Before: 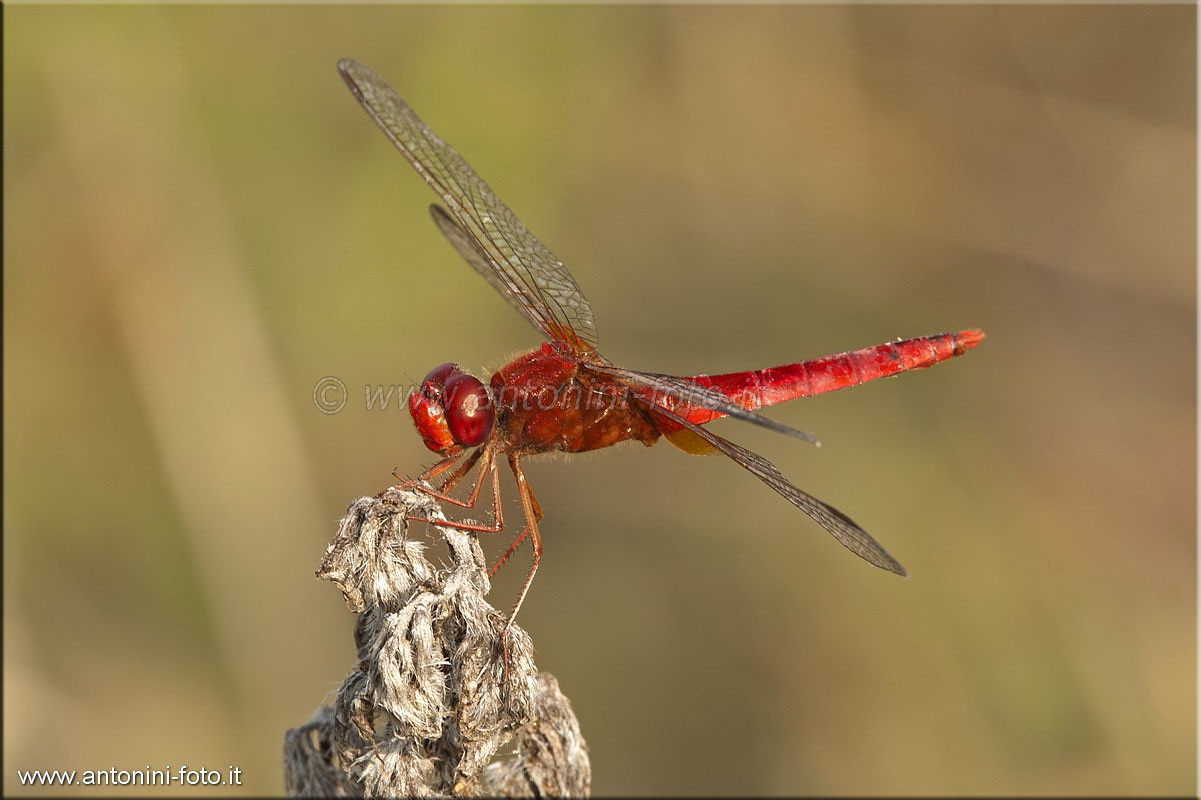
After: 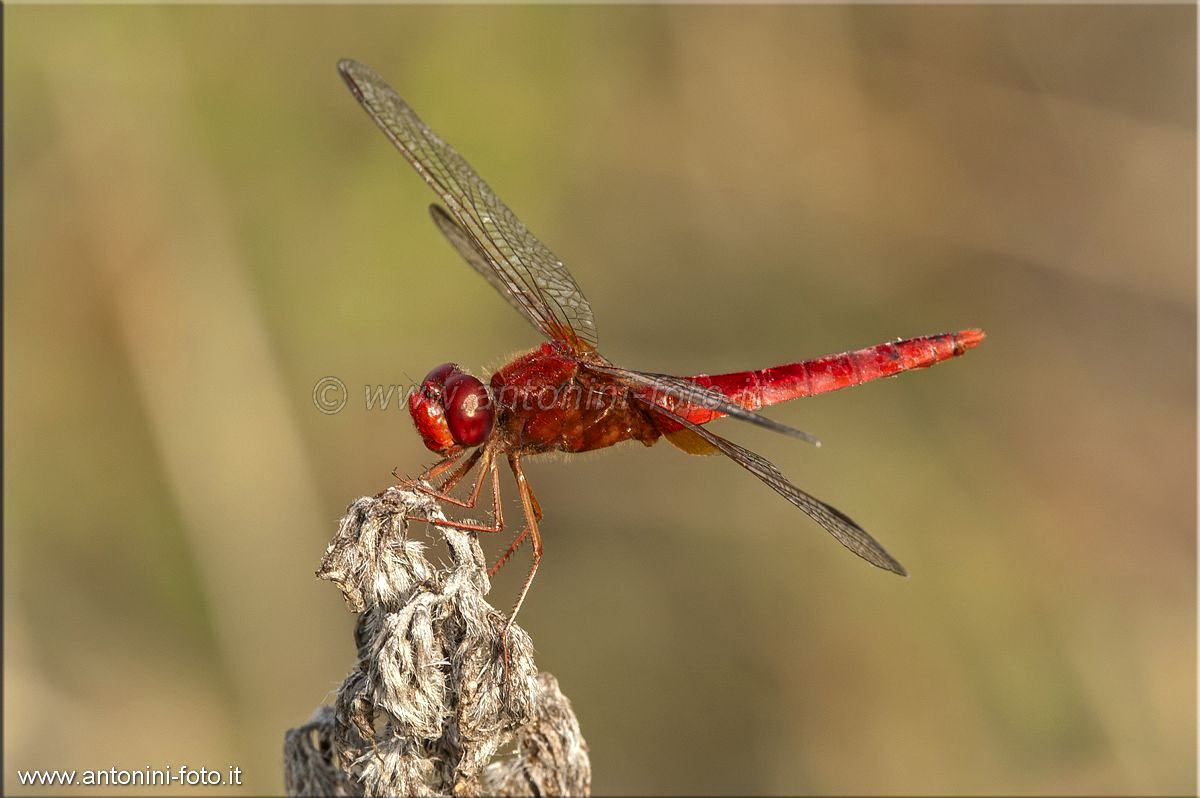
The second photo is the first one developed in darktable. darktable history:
vignetting: brightness 0.041, saturation -0.001
crop: left 0.011%
local contrast: on, module defaults
